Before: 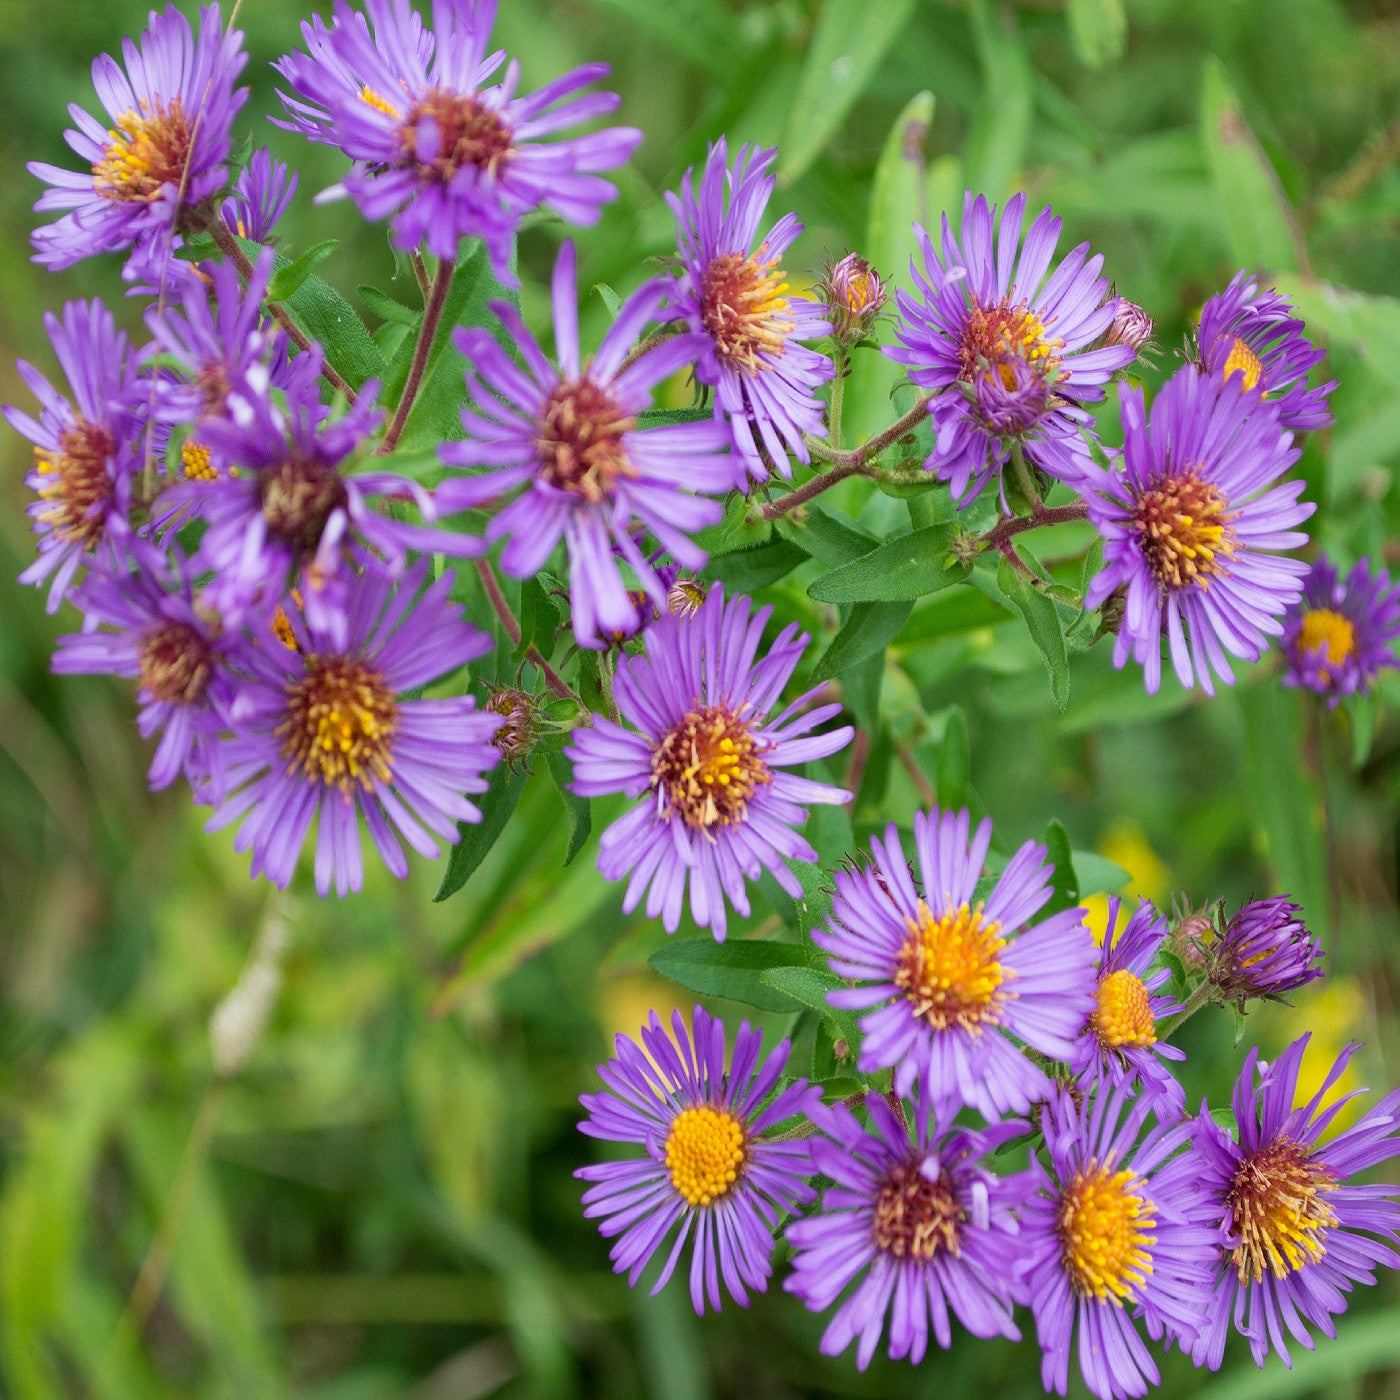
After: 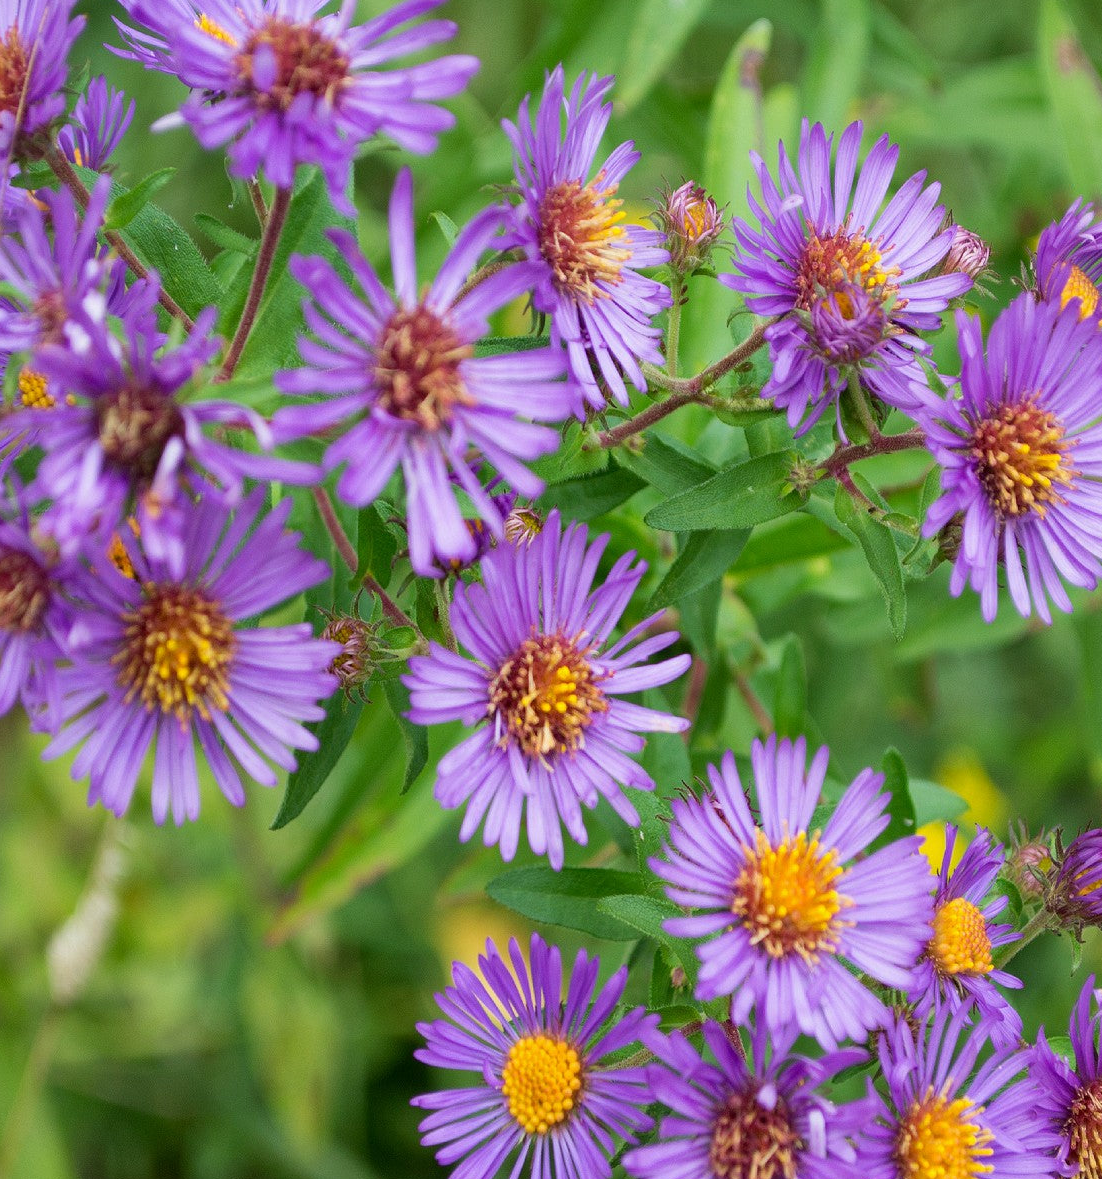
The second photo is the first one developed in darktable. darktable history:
crop: left 11.671%, top 5.146%, right 9.578%, bottom 10.584%
